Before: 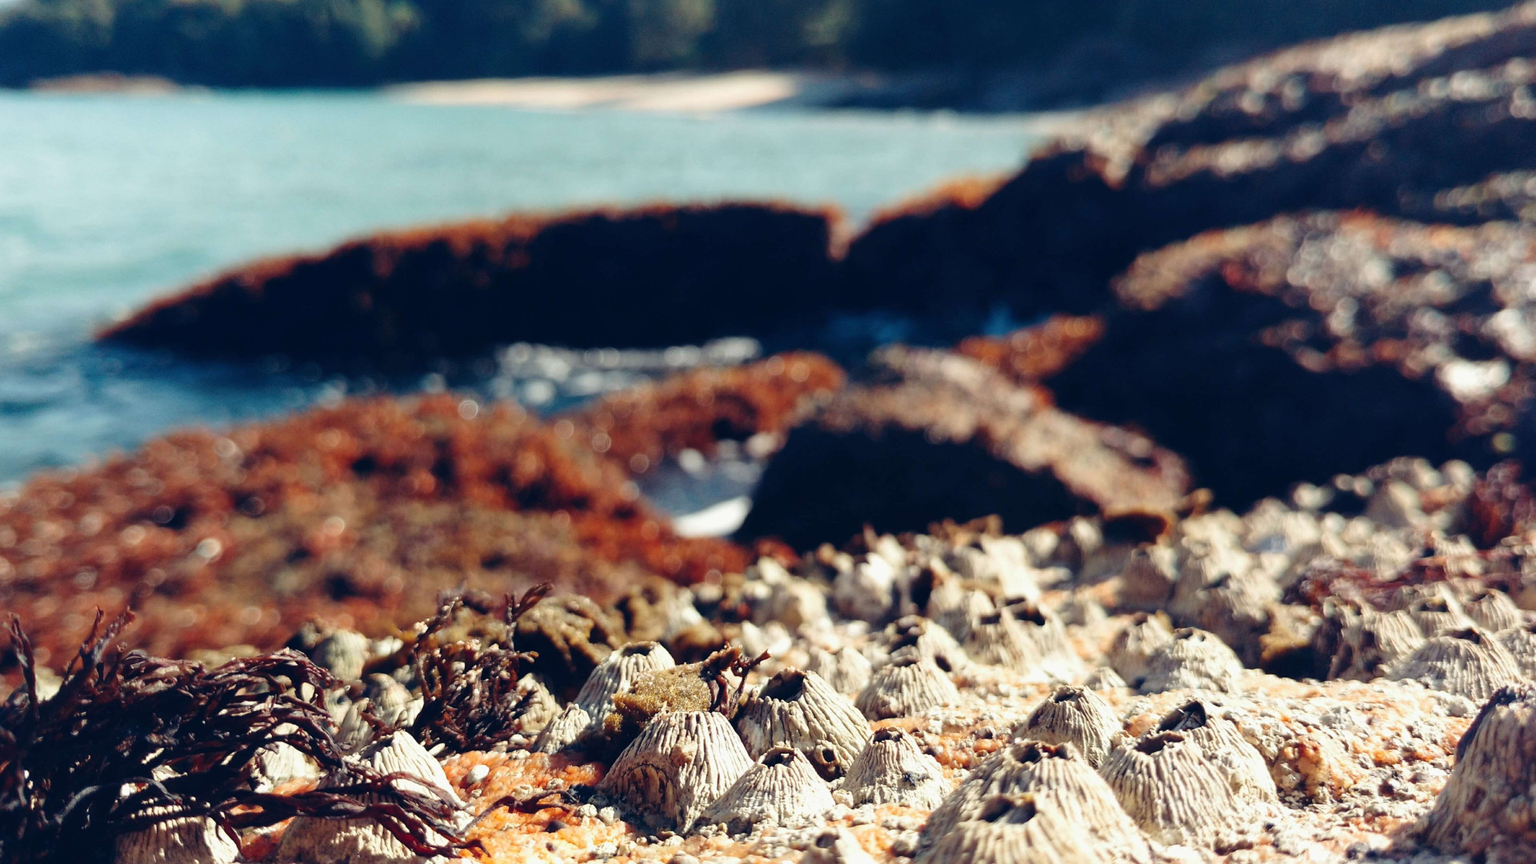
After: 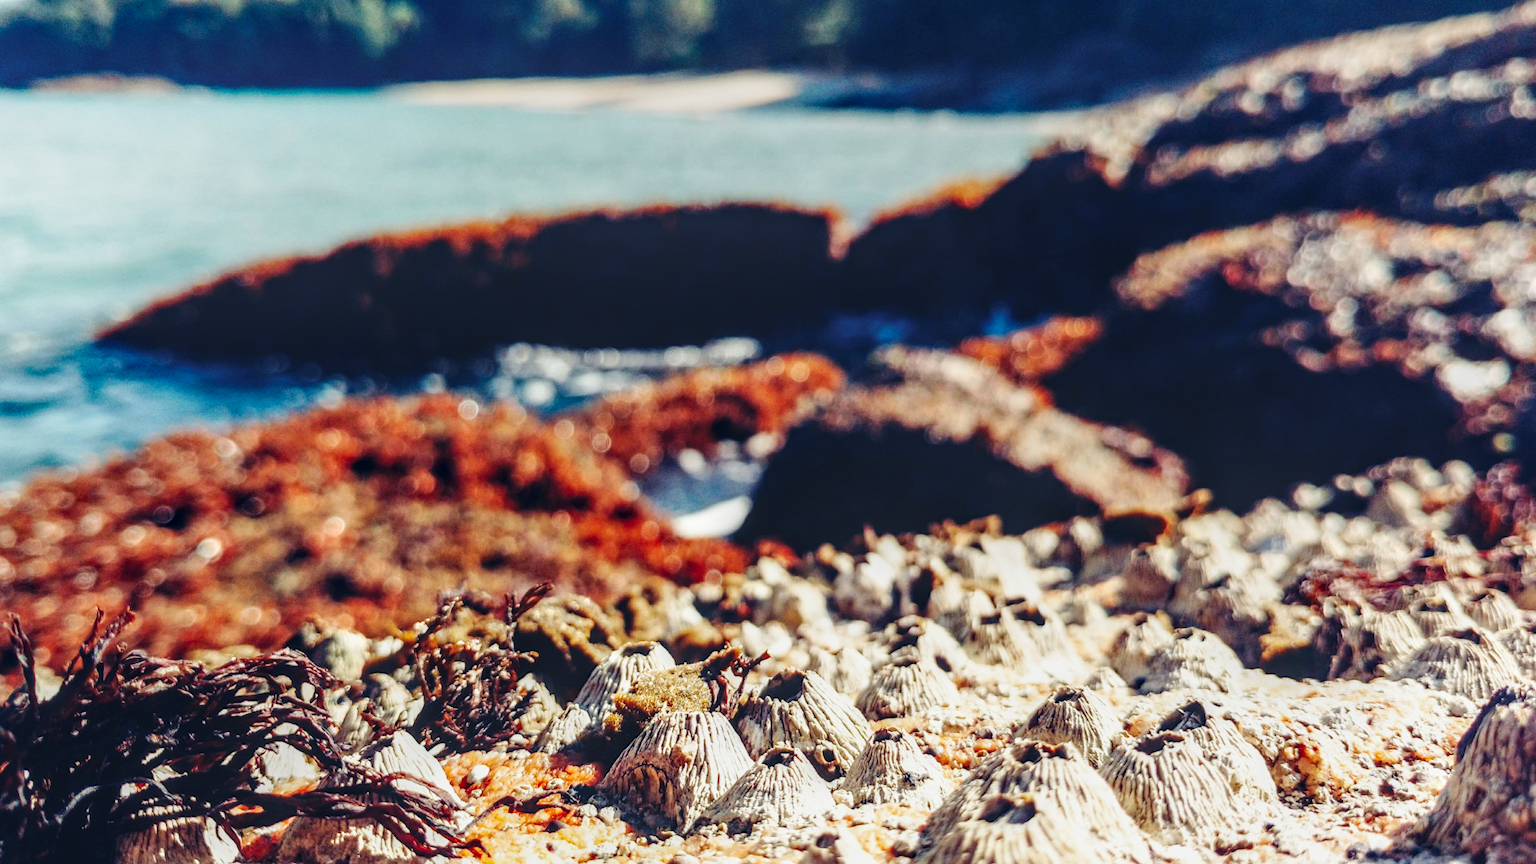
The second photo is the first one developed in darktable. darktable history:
local contrast: highlights 5%, shadows 7%, detail 134%
levels: black 0.041%
base curve: curves: ch0 [(0, 0) (0.032, 0.025) (0.121, 0.166) (0.206, 0.329) (0.605, 0.79) (1, 1)], preserve colors none
